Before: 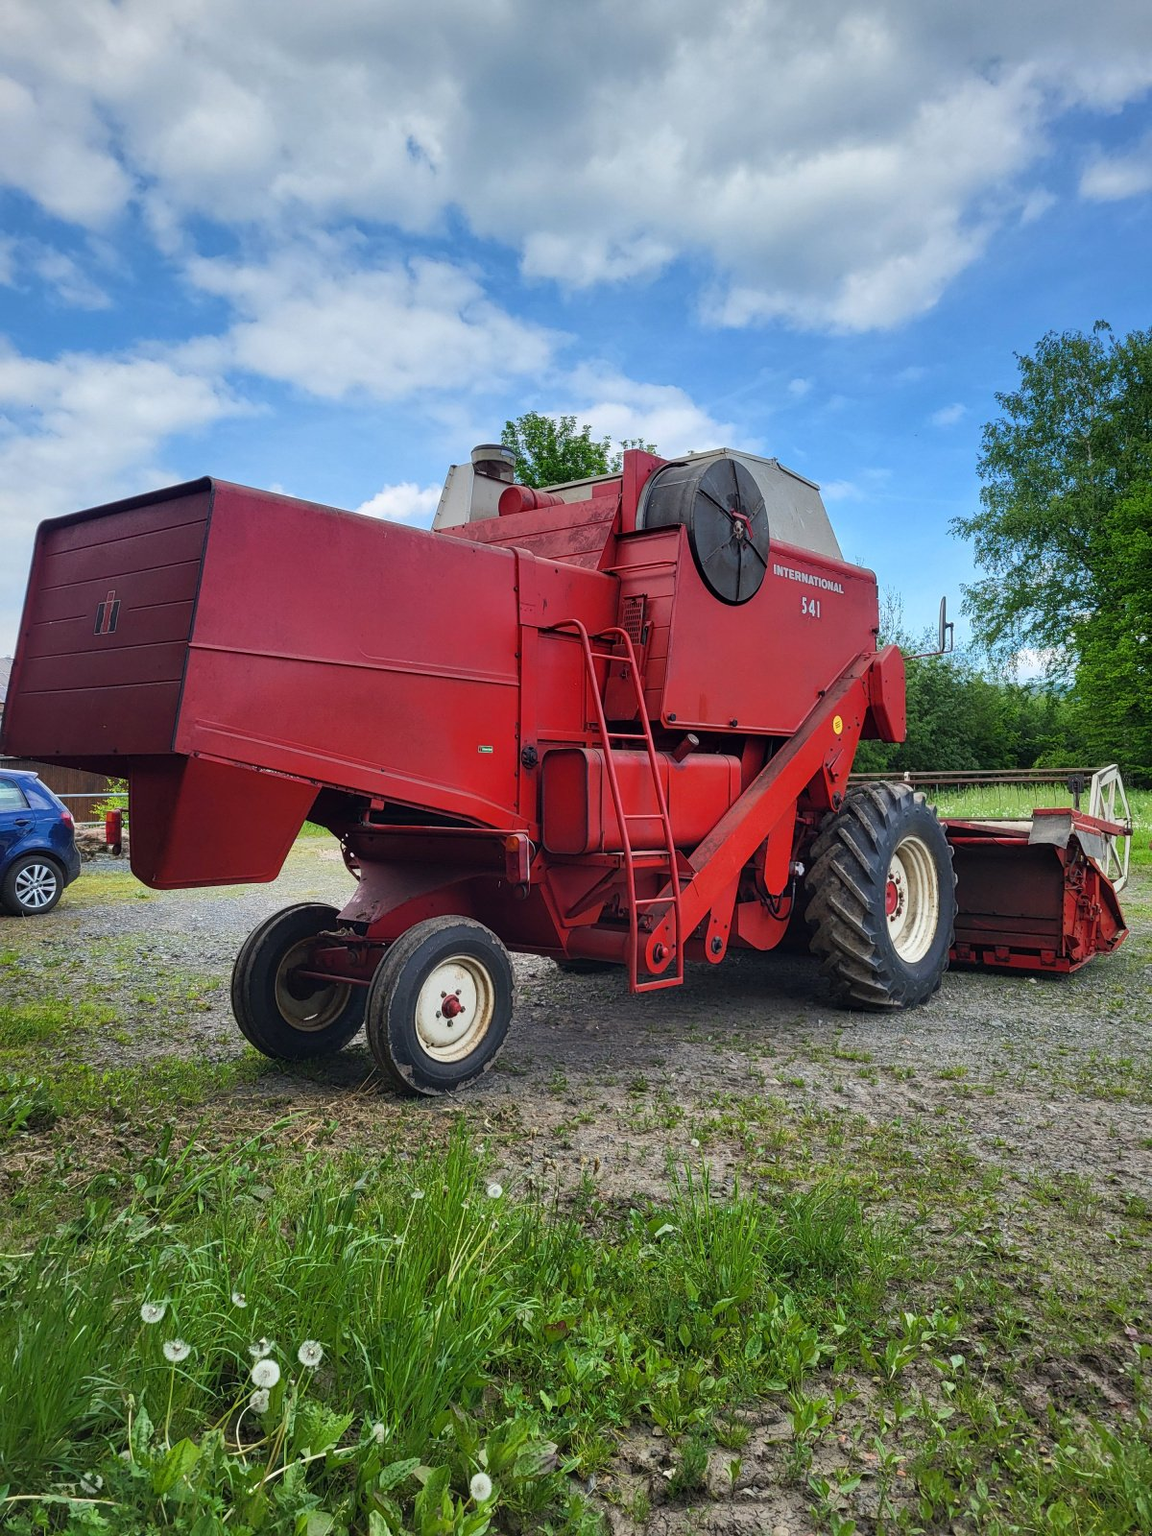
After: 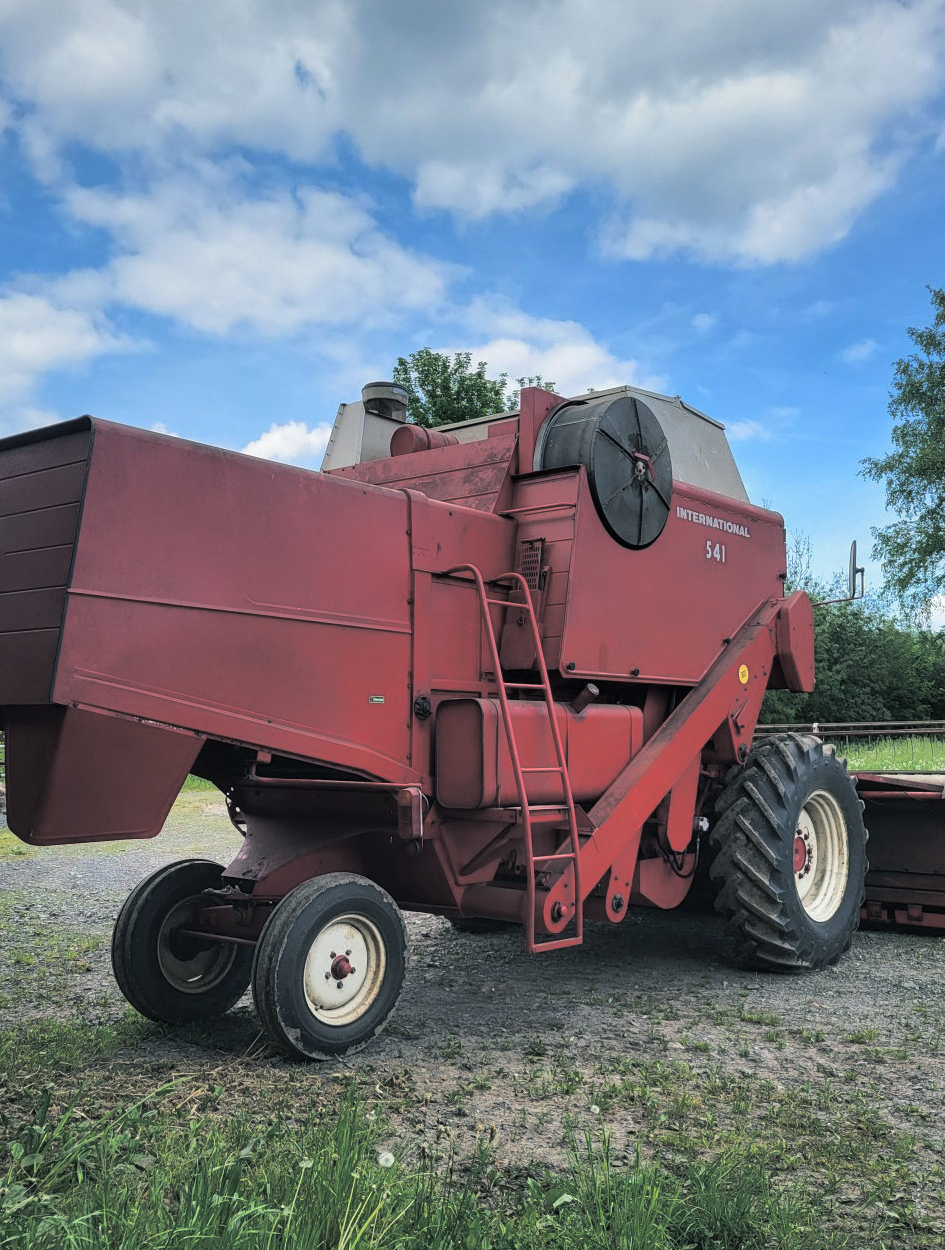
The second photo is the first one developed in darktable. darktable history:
crop and rotate: left 10.77%, top 5.1%, right 10.41%, bottom 16.76%
split-toning: shadows › hue 201.6°, shadows › saturation 0.16, highlights › hue 50.4°, highlights › saturation 0.2, balance -49.9
